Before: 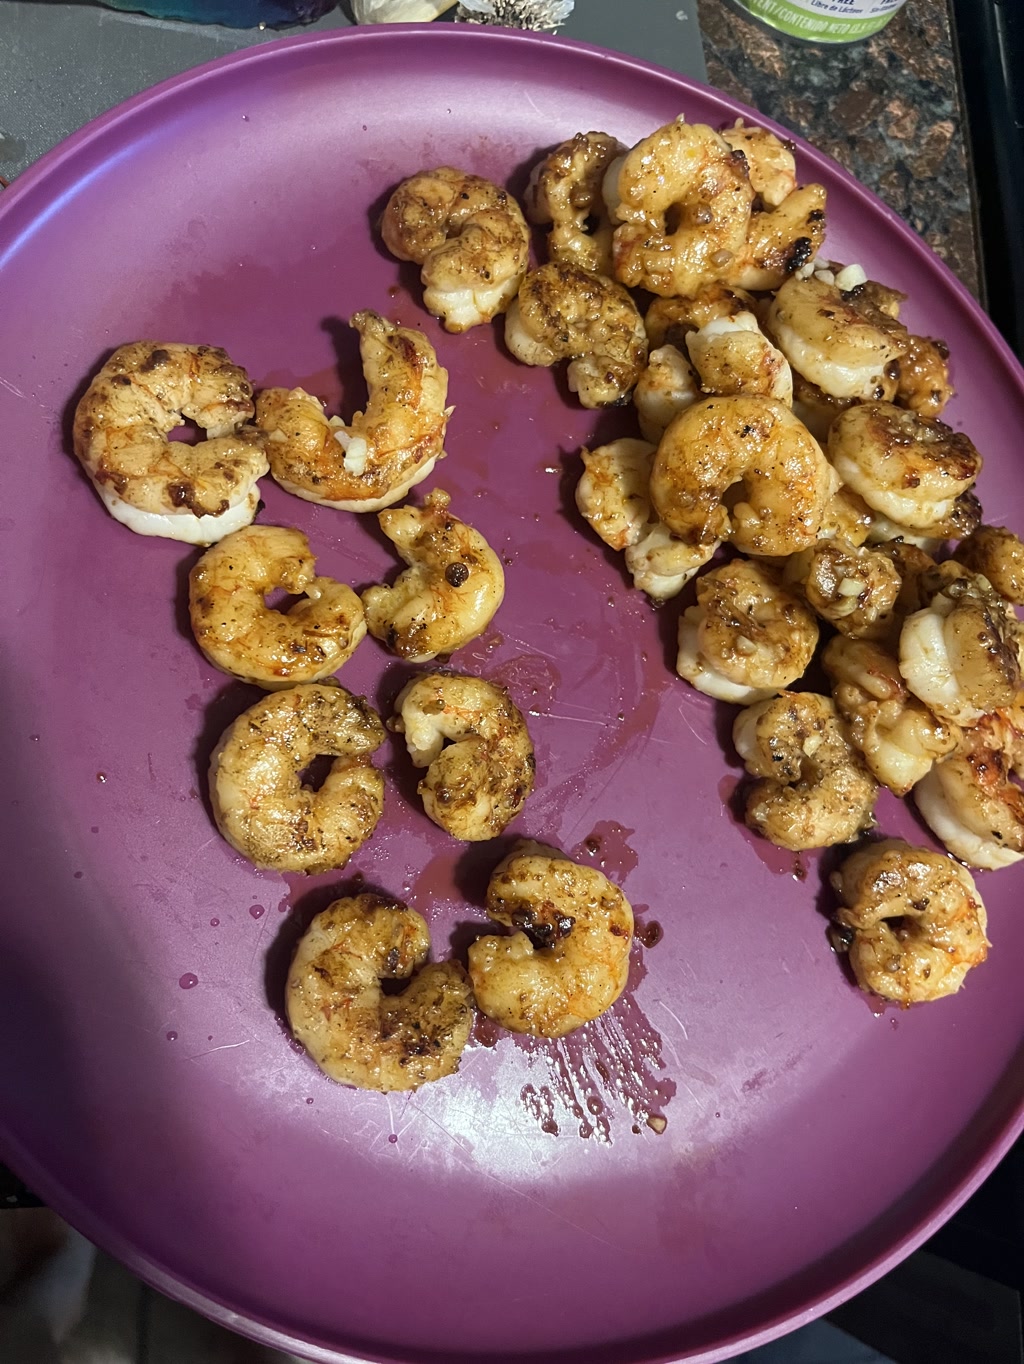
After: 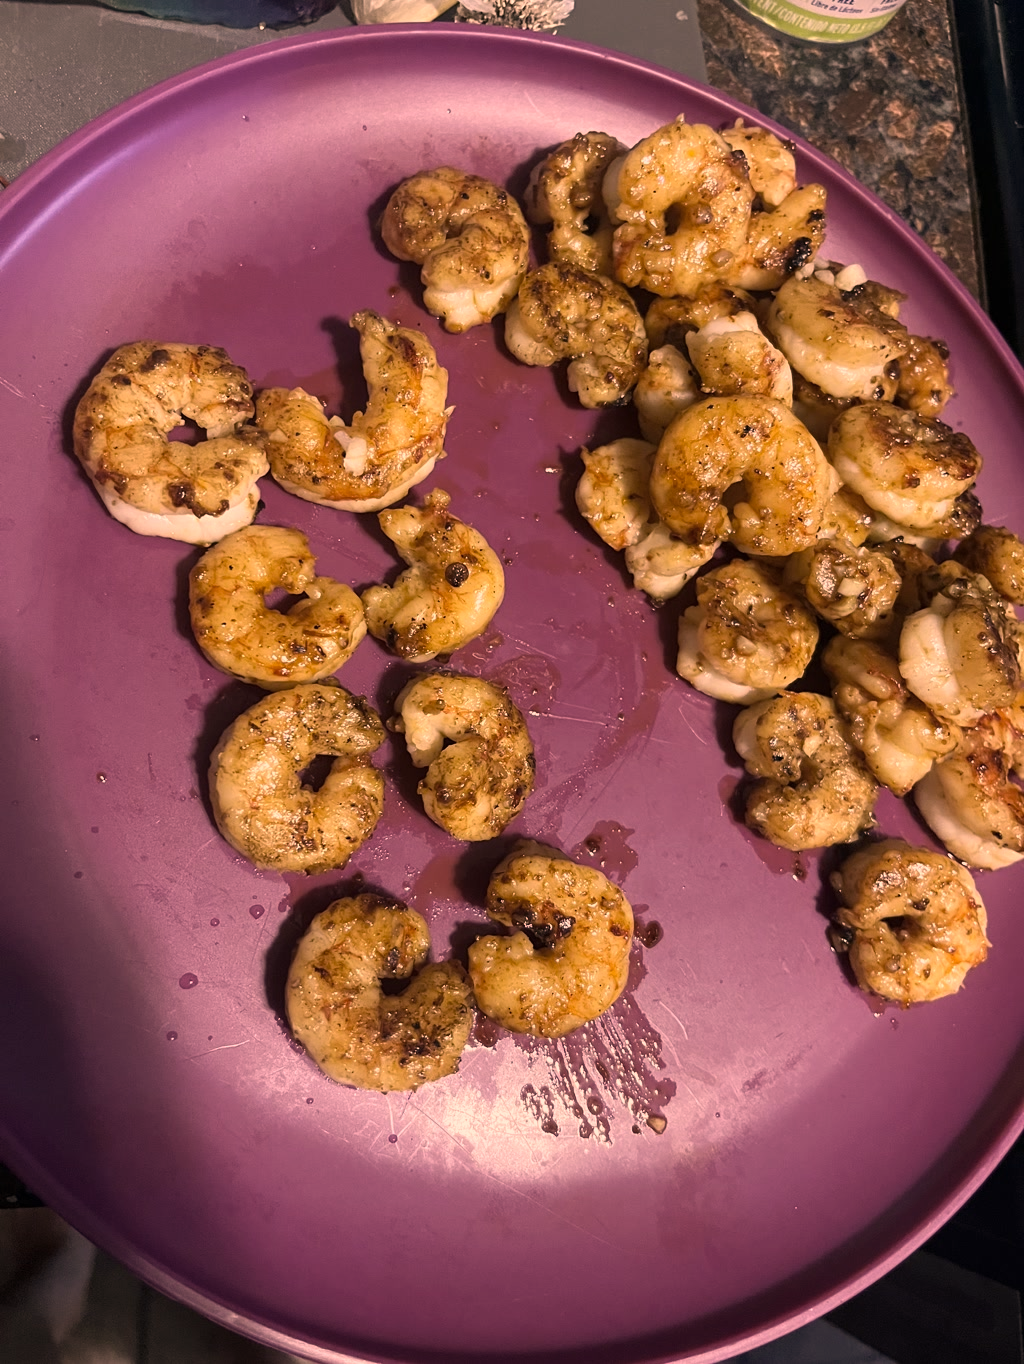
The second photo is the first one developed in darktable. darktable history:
color correction: highlights a* 40, highlights b* 40, saturation 0.69
white balance: red 0.967, blue 1.049
